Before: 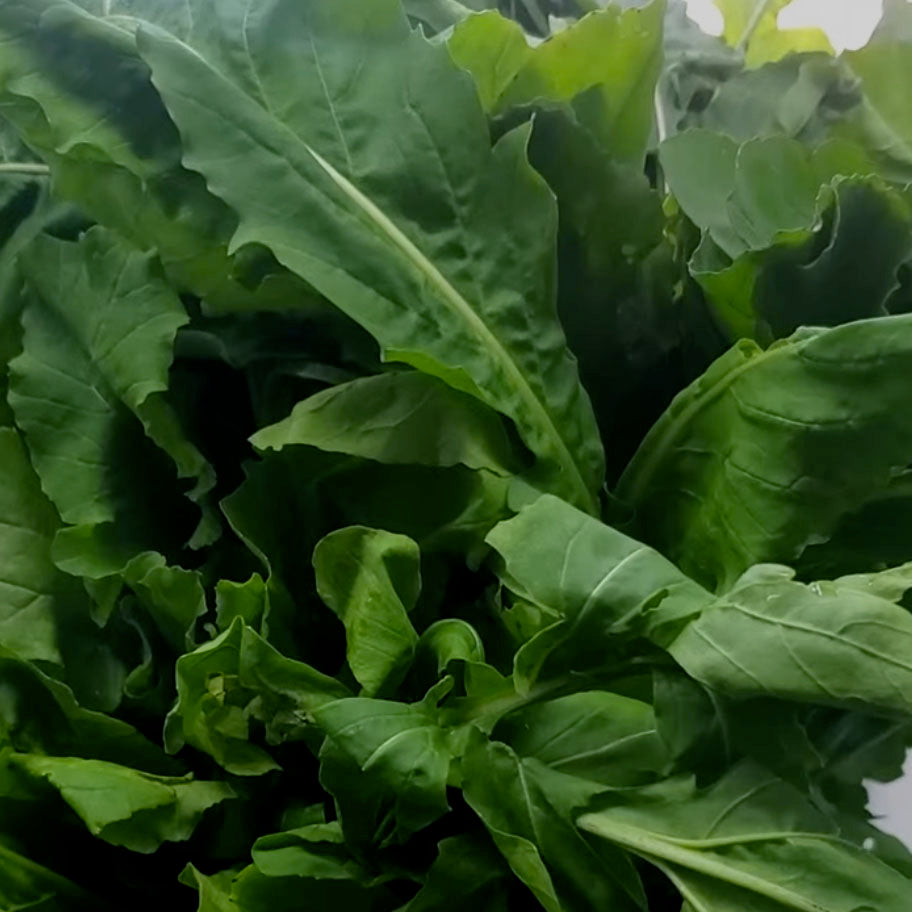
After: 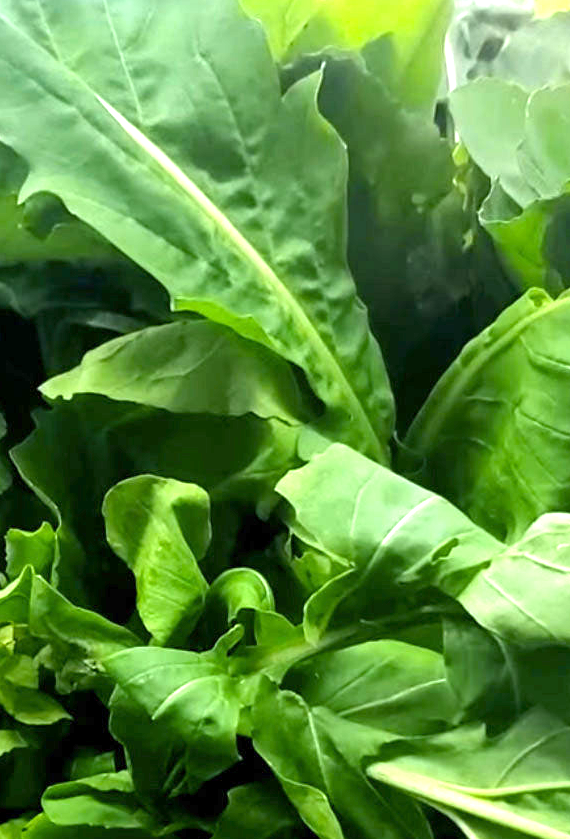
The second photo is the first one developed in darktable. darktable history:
crop and rotate: left 23.106%, top 5.644%, right 14.289%, bottom 2.33%
exposure: exposure 1.997 EV, compensate highlight preservation false
